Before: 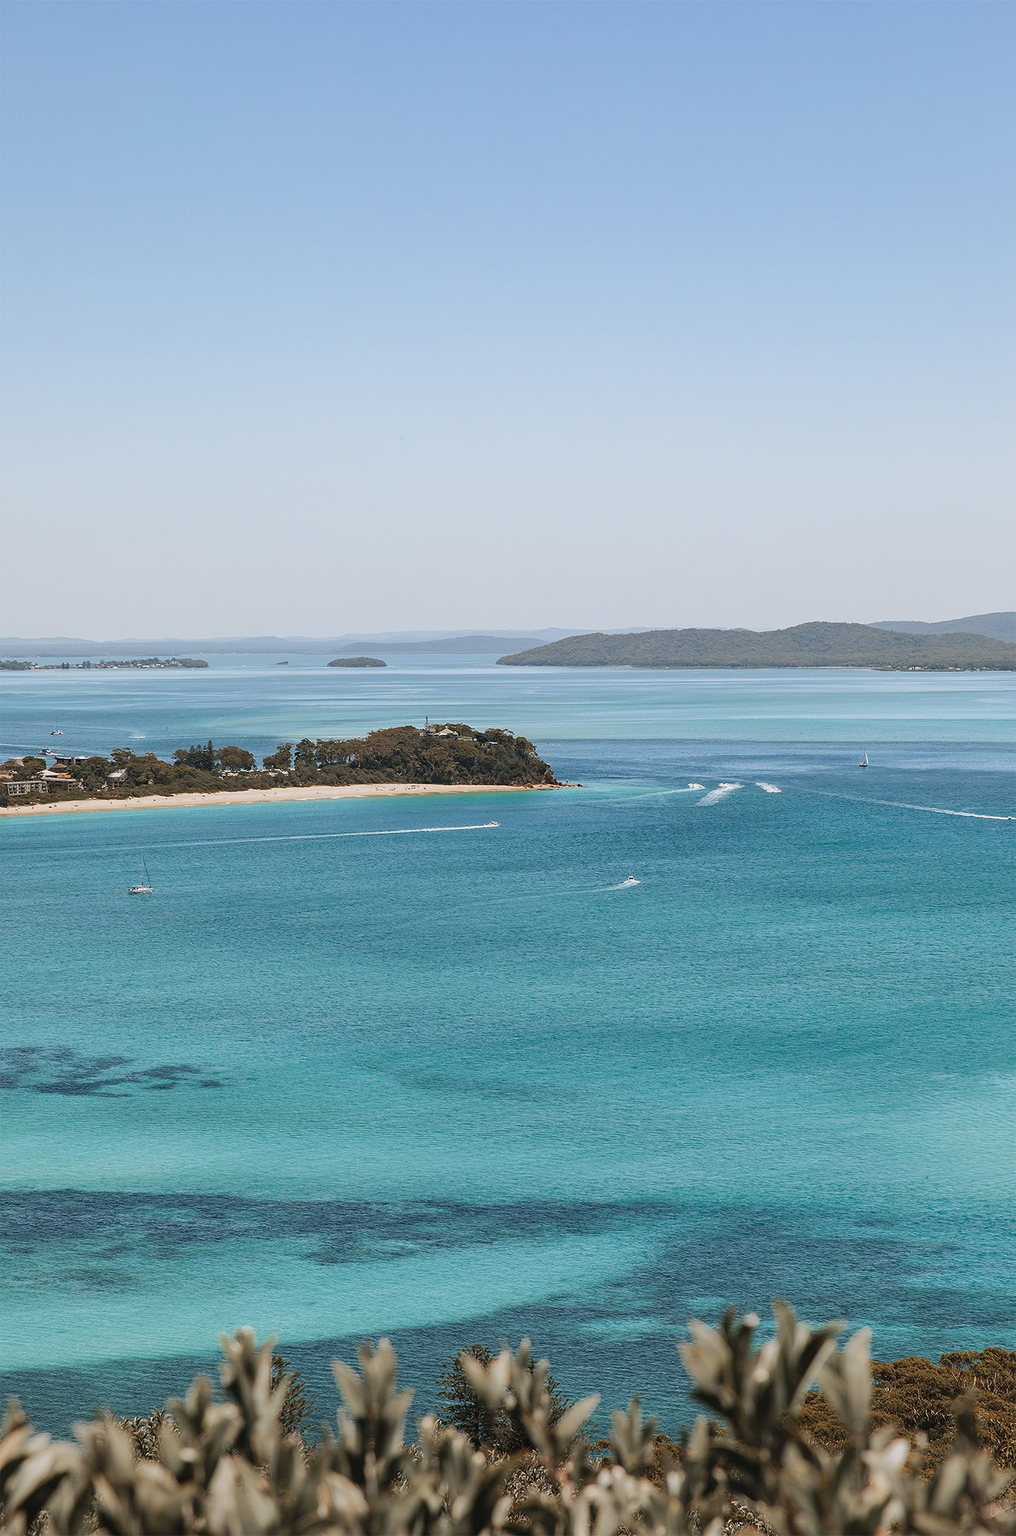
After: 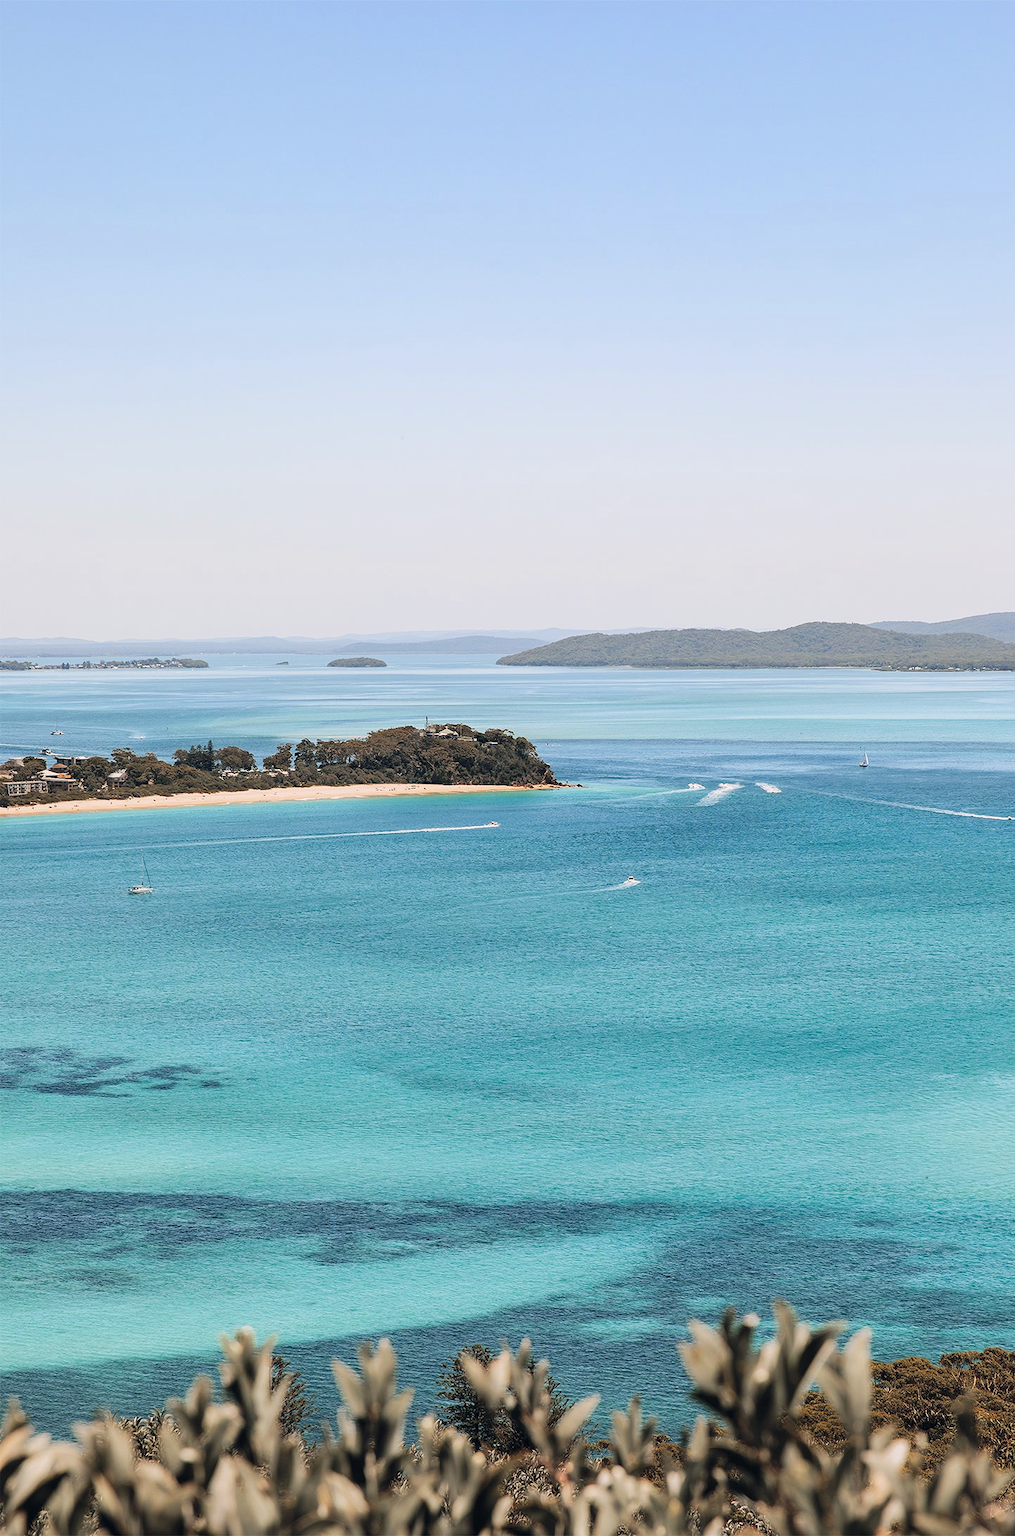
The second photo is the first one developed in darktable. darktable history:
tone curve: curves: ch0 [(0, 0) (0.004, 0.001) (0.133, 0.112) (0.325, 0.362) (0.832, 0.893) (1, 1)], color space Lab, linked channels, preserve colors none
color balance rgb: shadows lift › hue 87.51°, highlights gain › chroma 1.62%, highlights gain › hue 55.1°, global offset › chroma 0.06%, global offset › hue 253.66°, linear chroma grading › global chroma 0.5%
